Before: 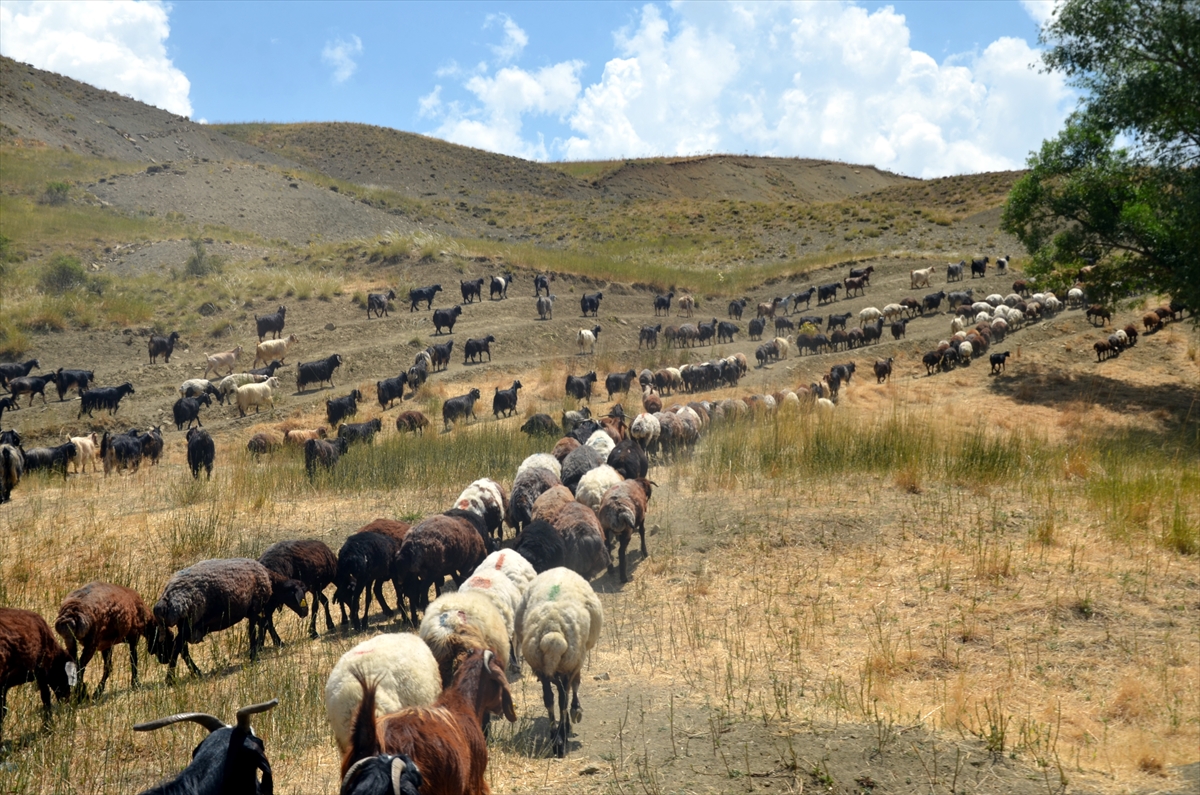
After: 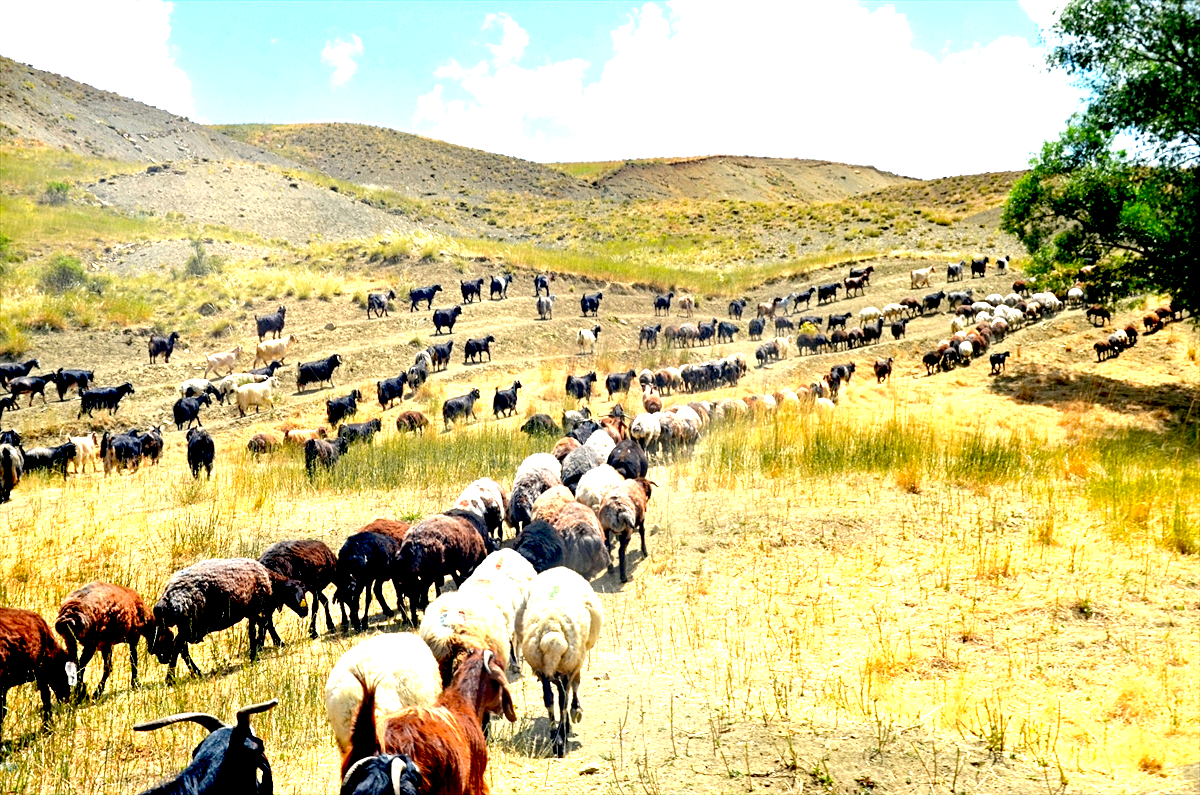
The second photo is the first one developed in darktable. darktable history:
sharpen: amount 0.21
exposure: black level correction 0.014, exposure 1.765 EV, compensate highlight preservation false
color zones: curves: ch1 [(0.25, 0.61) (0.75, 0.248)]
haze removal: compatibility mode true, adaptive false
